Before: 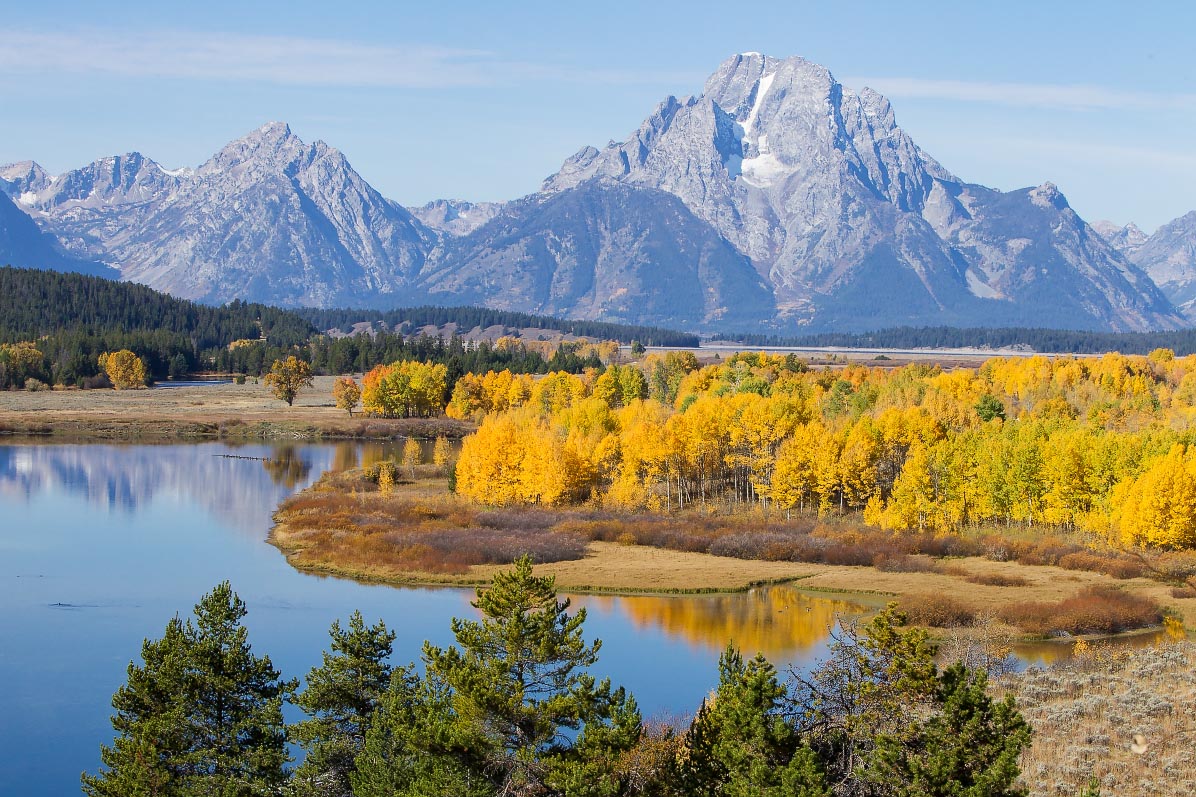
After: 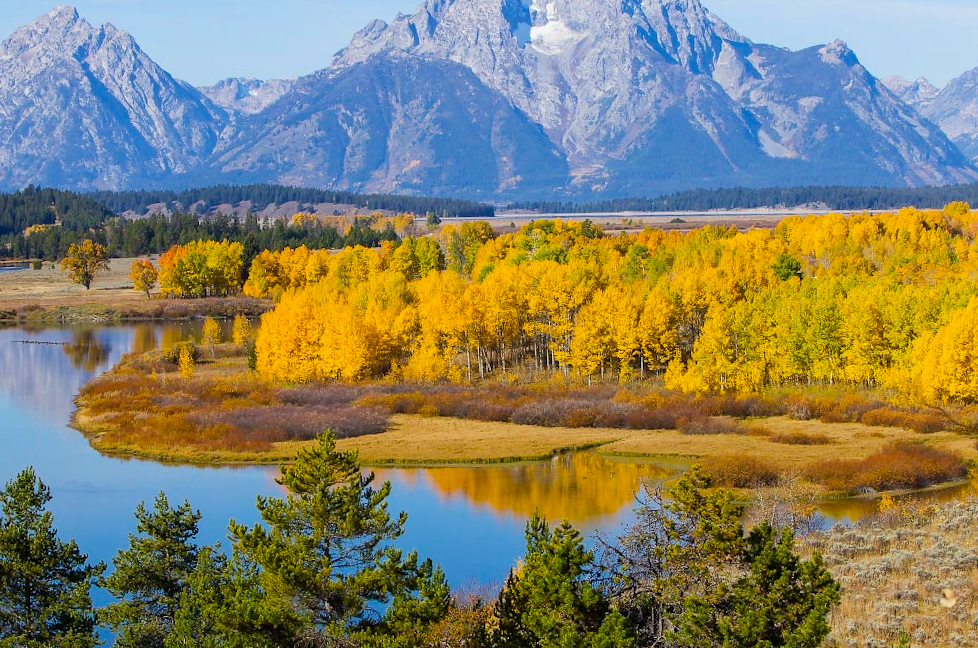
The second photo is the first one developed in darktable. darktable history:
rotate and perspective: rotation -2°, crop left 0.022, crop right 0.978, crop top 0.049, crop bottom 0.951
color balance rgb: perceptual saturation grading › global saturation 25%, global vibrance 20%
crop: left 16.315%, top 14.246%
